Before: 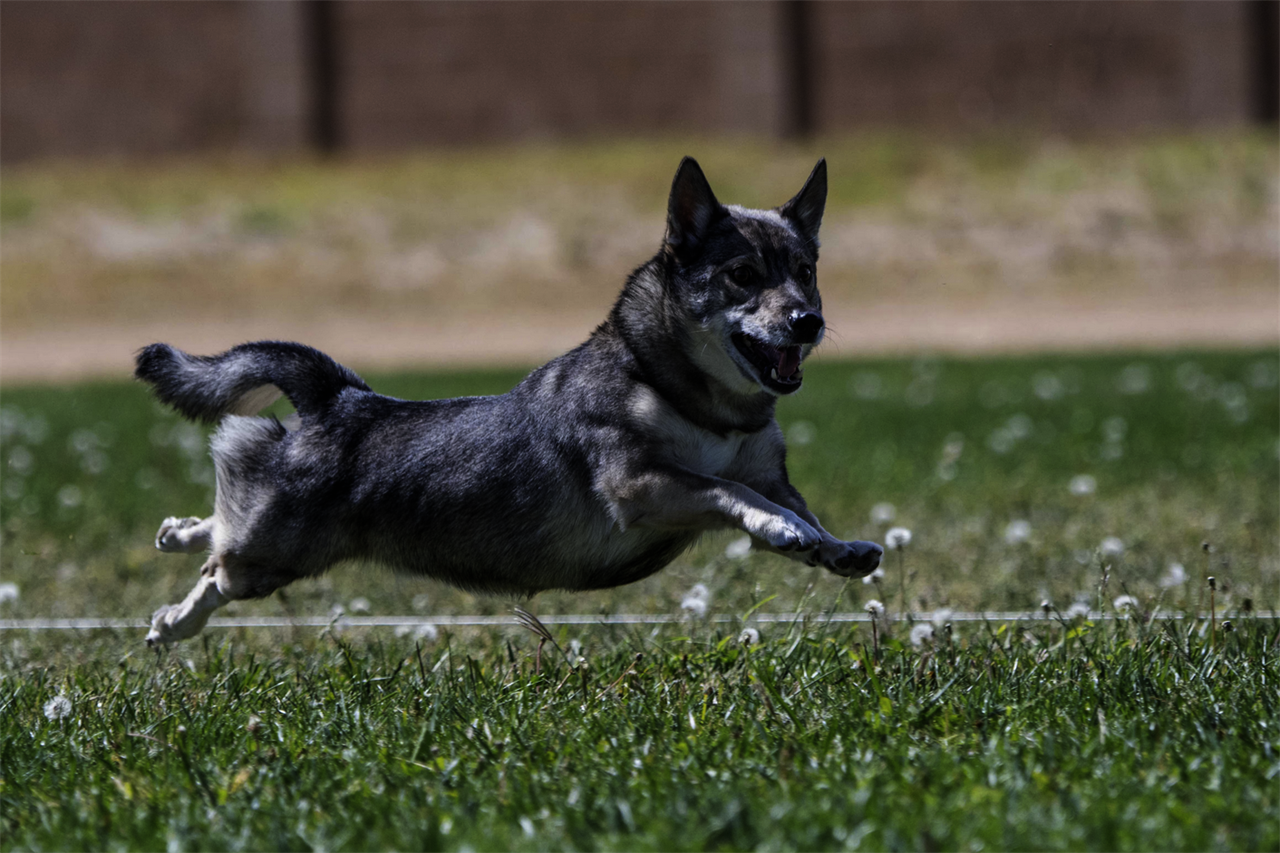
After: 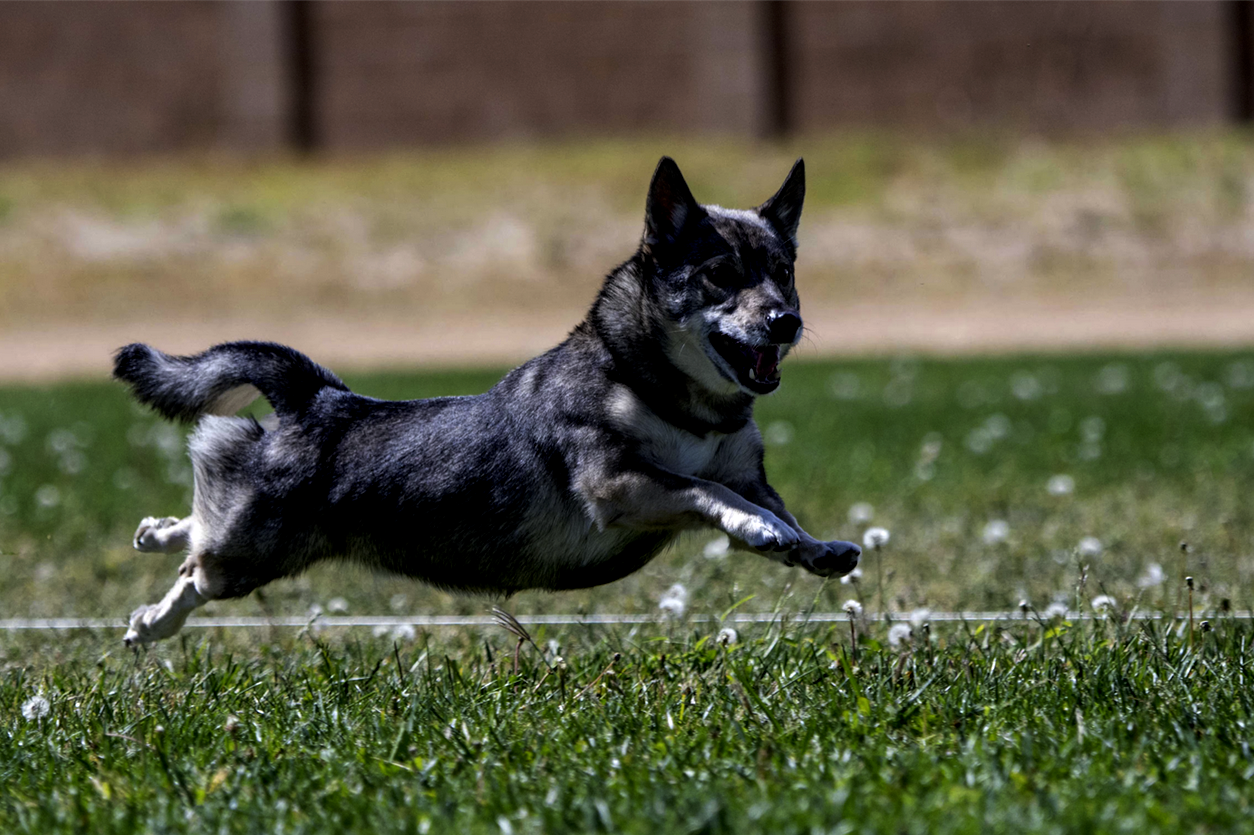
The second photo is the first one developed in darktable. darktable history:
crop: left 1.73%, right 0.272%, bottom 2.08%
exposure: black level correction 0.005, exposure 0.418 EV, compensate highlight preservation false
